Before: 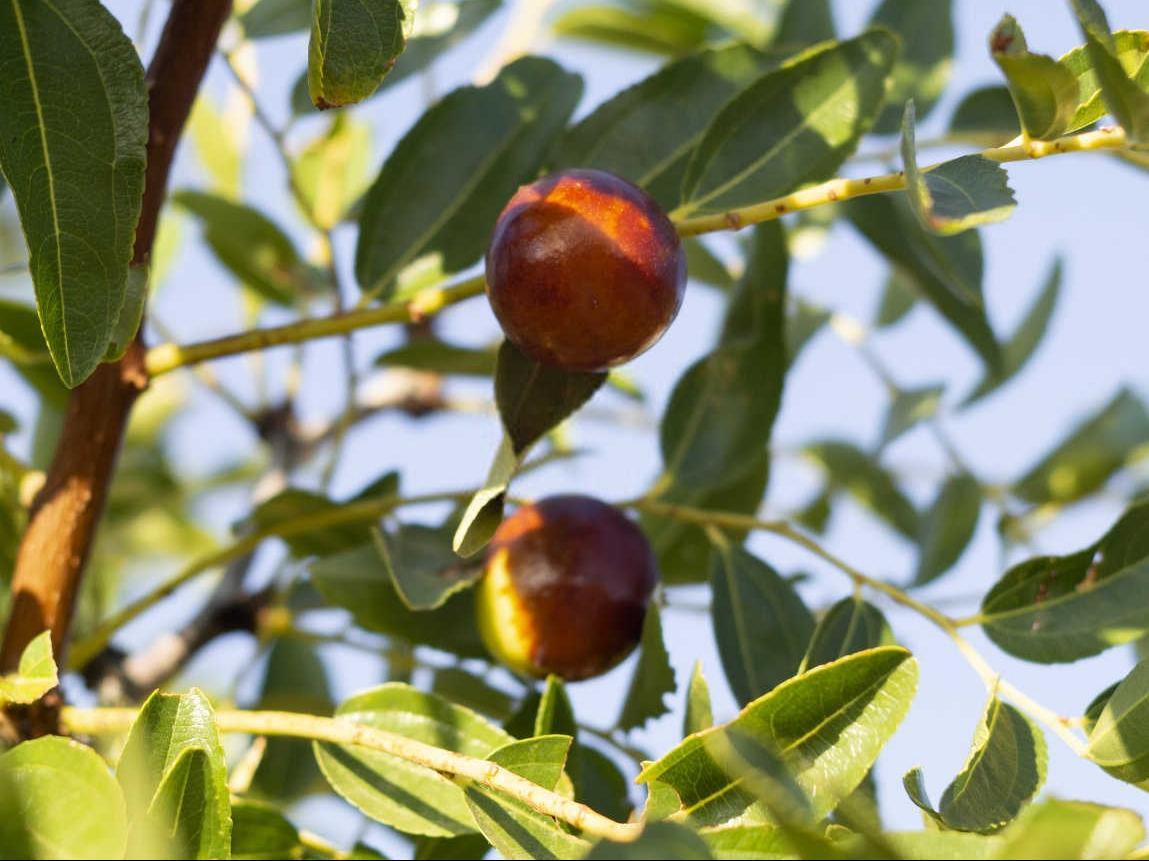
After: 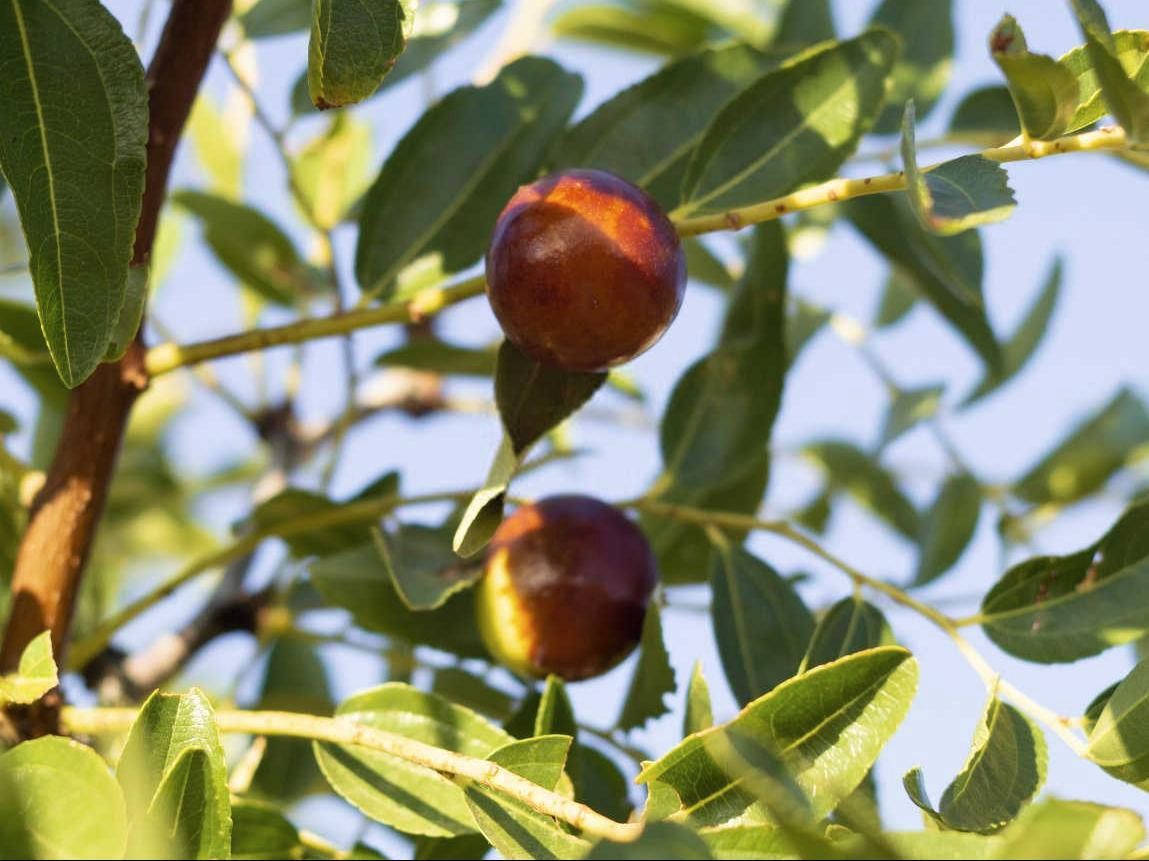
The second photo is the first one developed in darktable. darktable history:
contrast brightness saturation: saturation -0.068
velvia: on, module defaults
